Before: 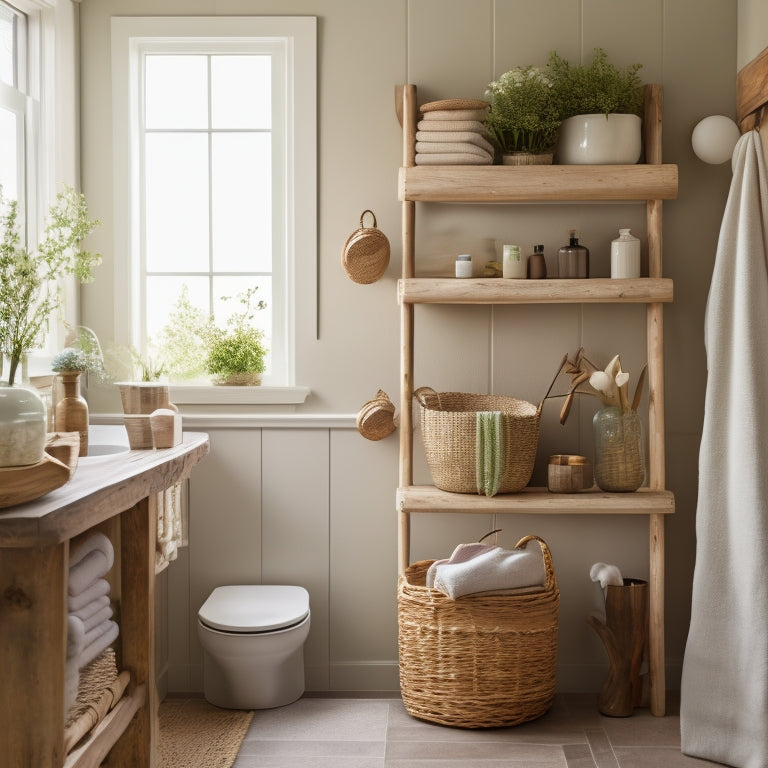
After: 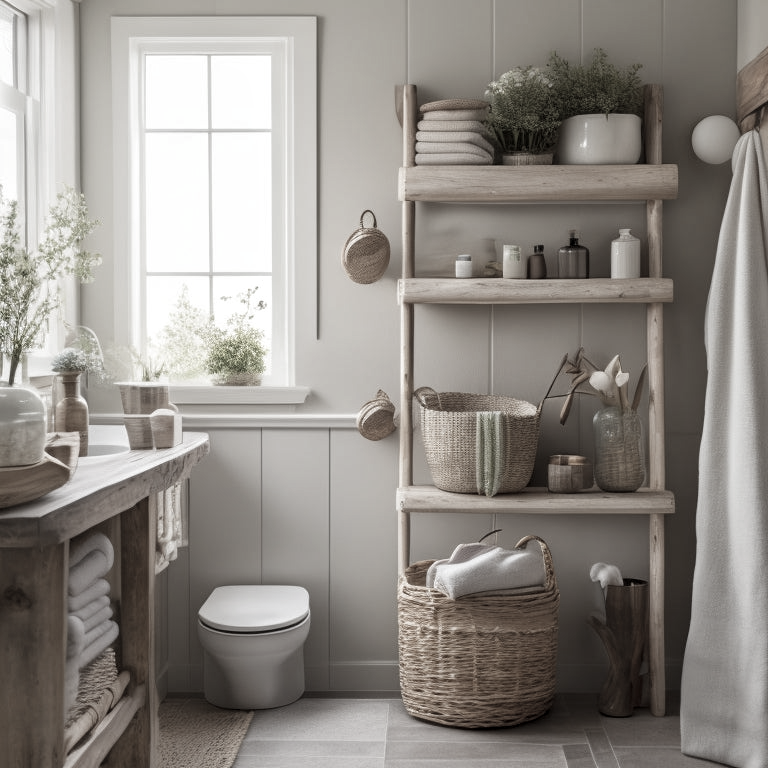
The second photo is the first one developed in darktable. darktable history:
color correction: saturation 0.3
local contrast: highlights 100%, shadows 100%, detail 120%, midtone range 0.2
